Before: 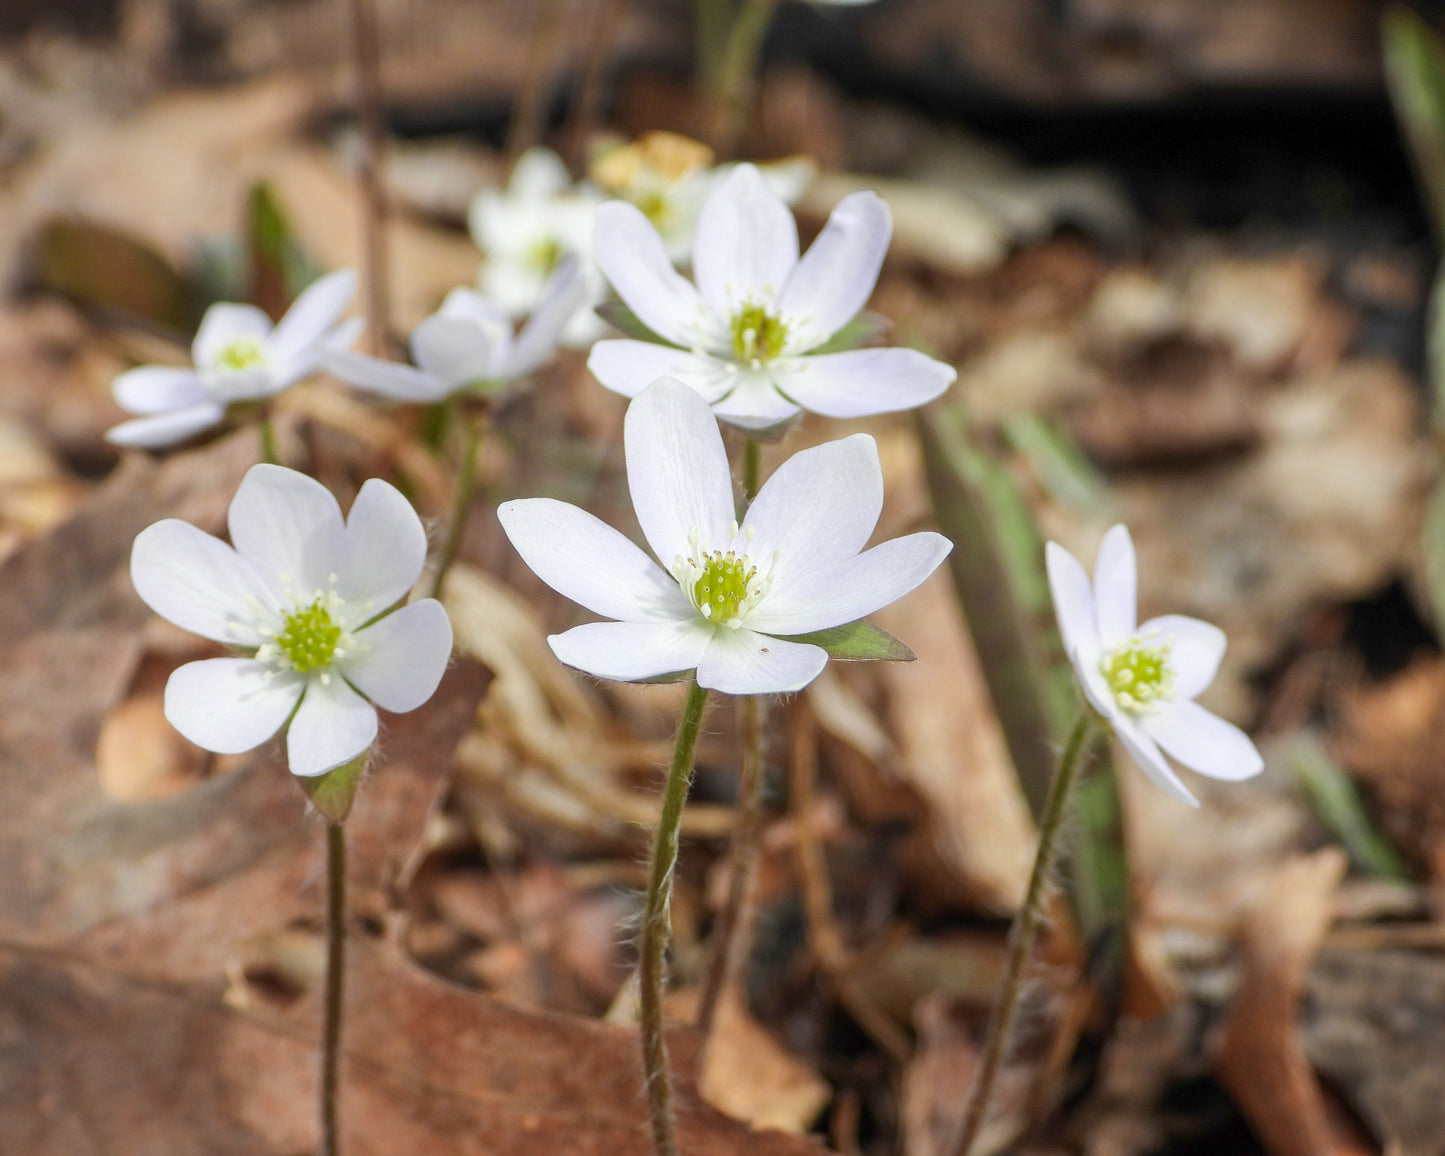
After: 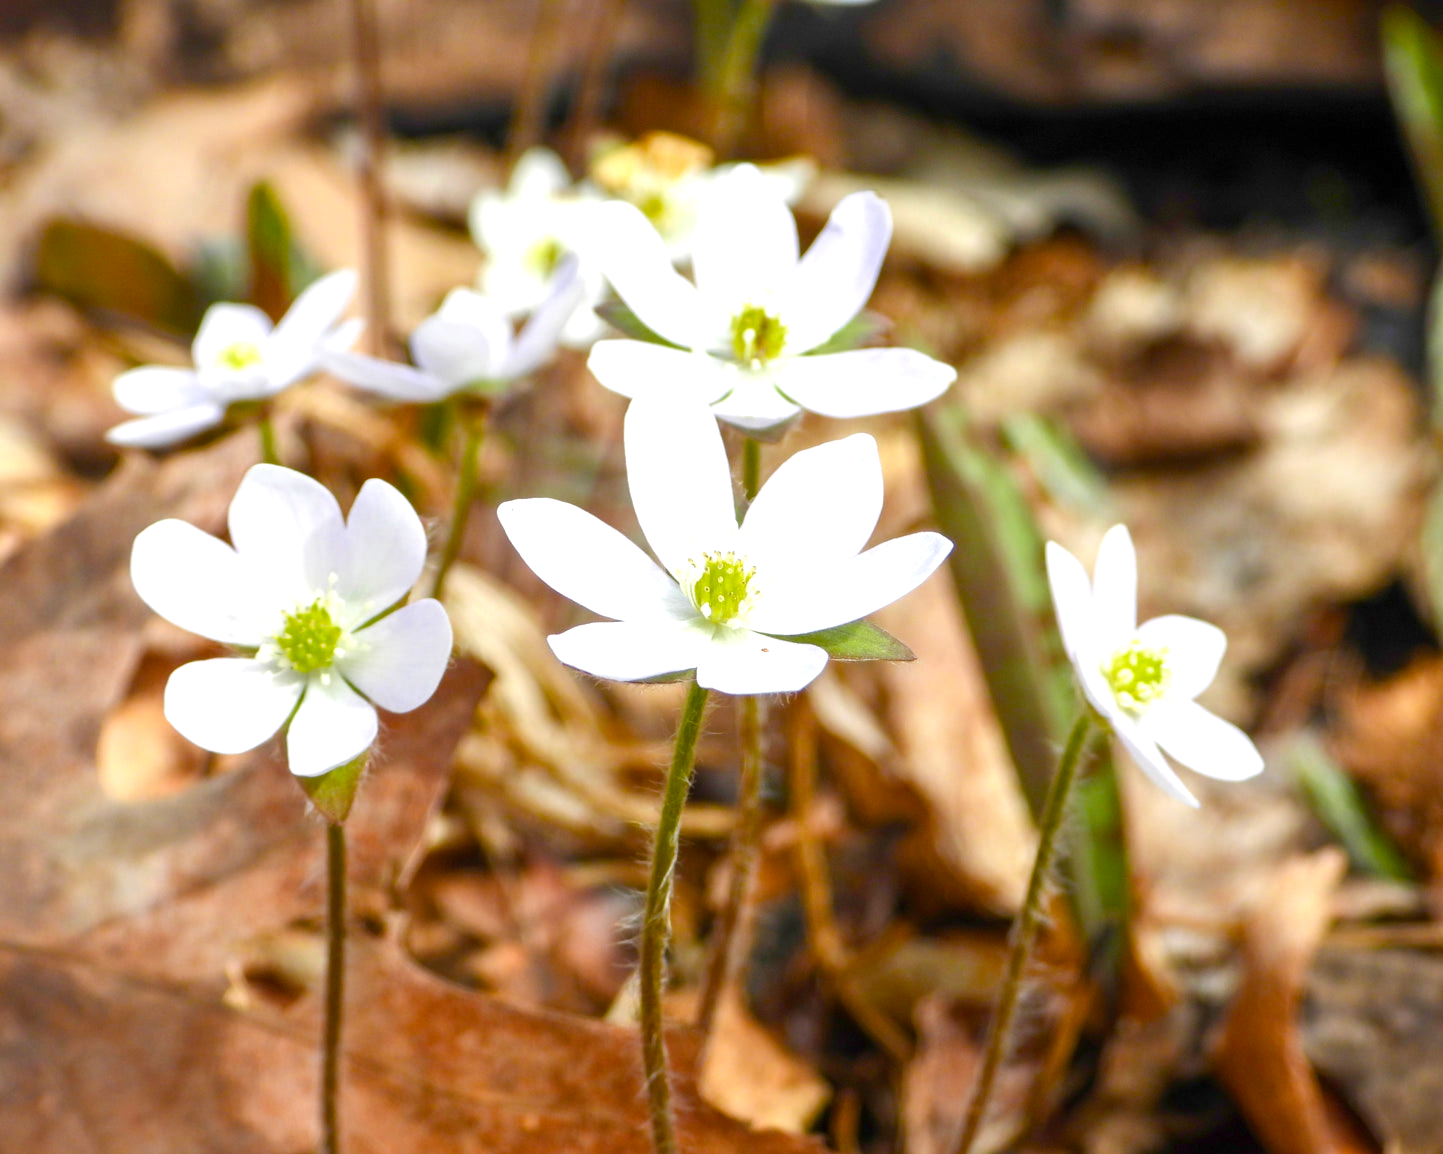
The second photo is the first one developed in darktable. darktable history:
color balance rgb: linear chroma grading › shadows -2.2%, linear chroma grading › highlights -15%, linear chroma grading › global chroma -10%, linear chroma grading › mid-tones -10%, perceptual saturation grading › global saturation 45%, perceptual saturation grading › highlights -50%, perceptual saturation grading › shadows 30%, perceptual brilliance grading › global brilliance 18%, global vibrance 45%
lowpass: radius 0.5, unbound 0
crop: top 0.05%, bottom 0.098%
